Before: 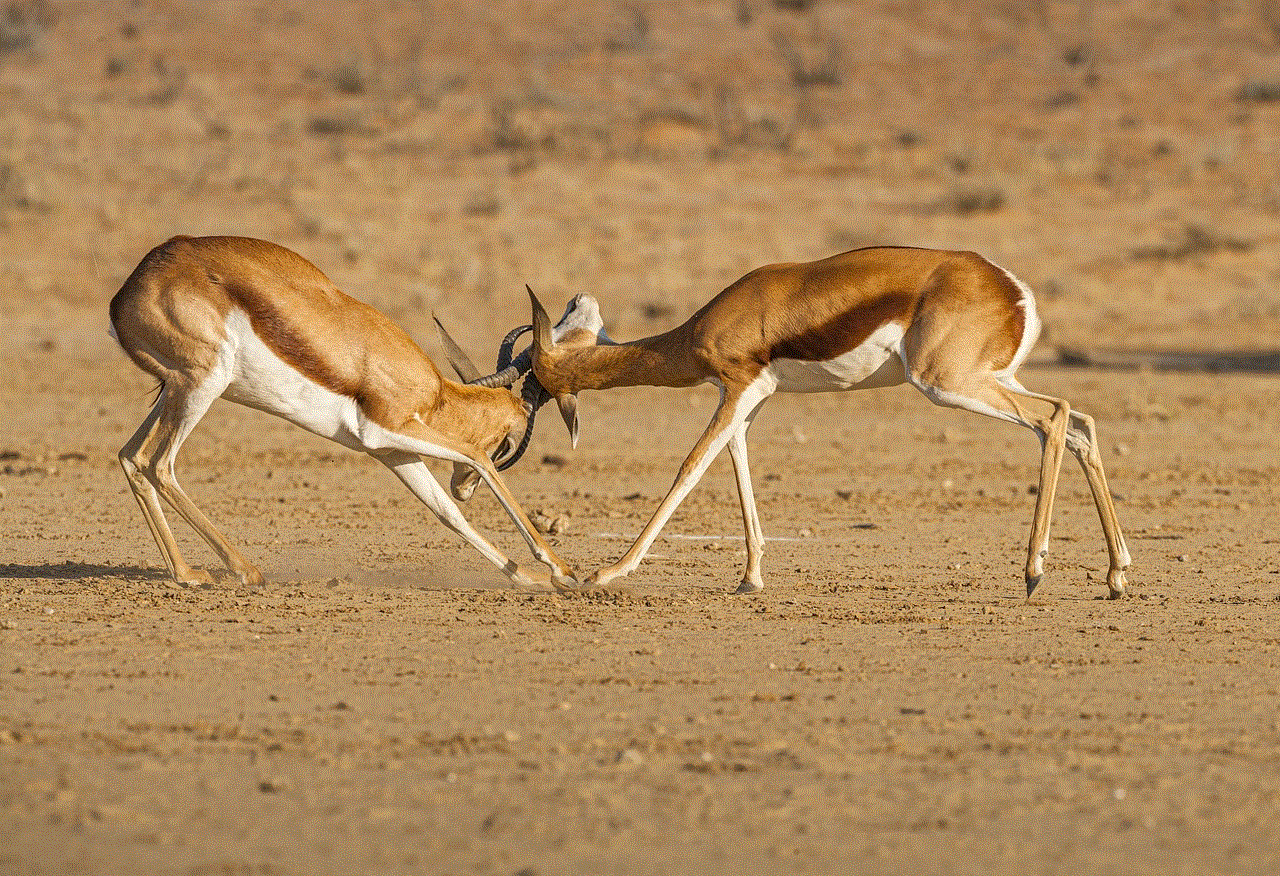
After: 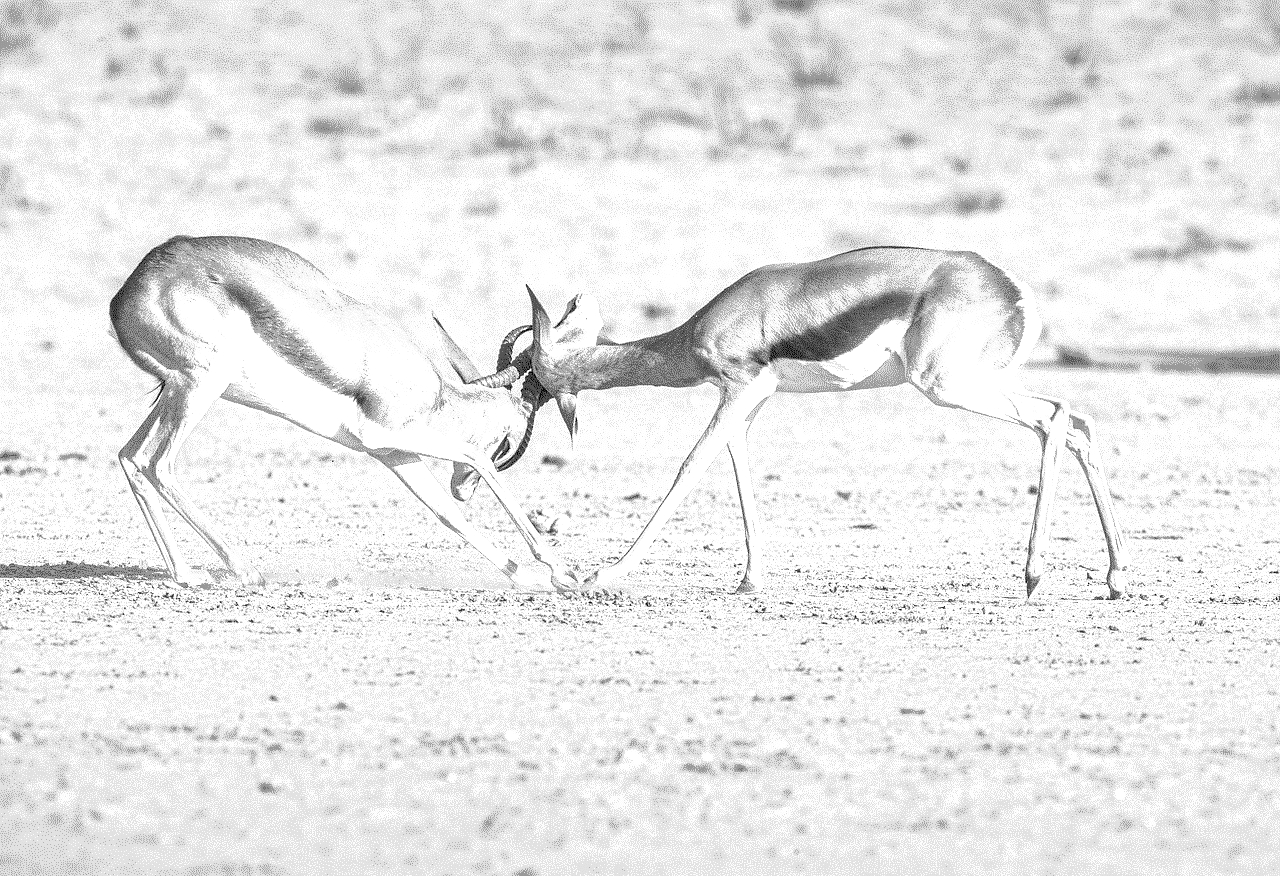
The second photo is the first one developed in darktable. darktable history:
monochrome: on, module defaults
exposure: black level correction 0, exposure 1.75 EV, compensate exposure bias true, compensate highlight preservation false
